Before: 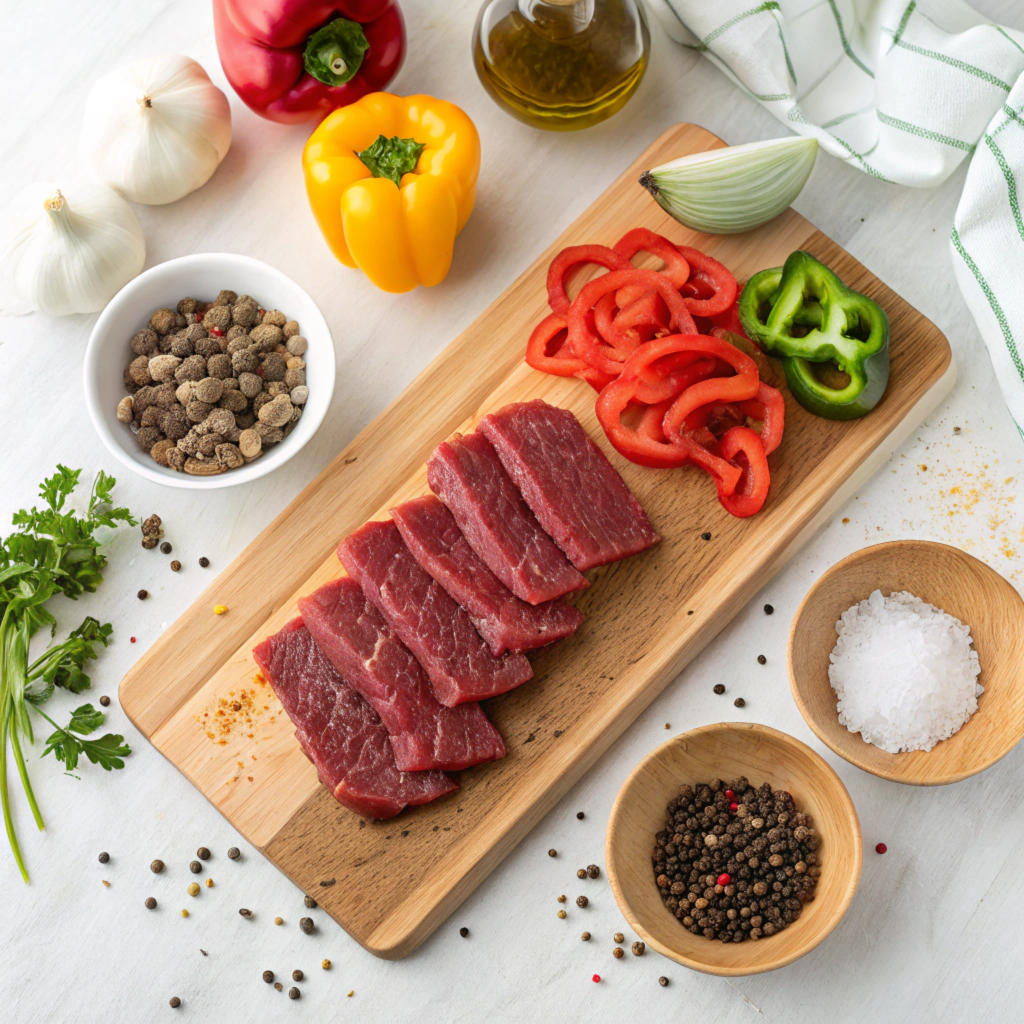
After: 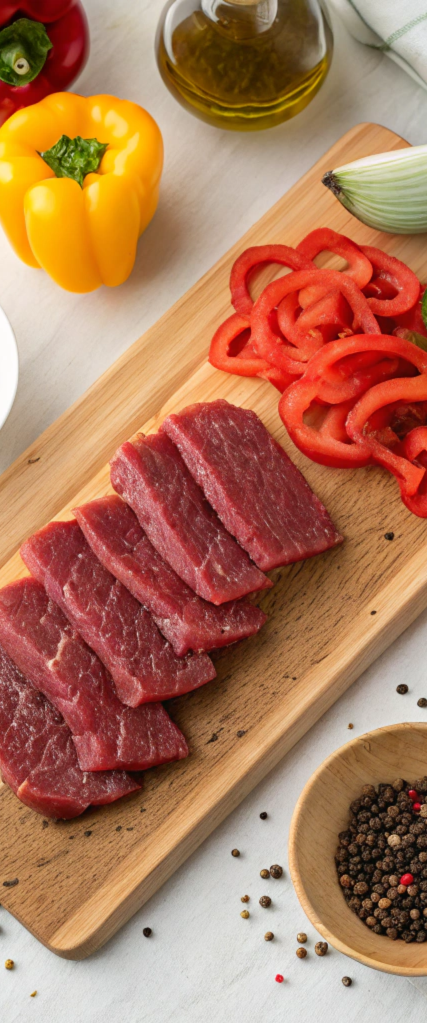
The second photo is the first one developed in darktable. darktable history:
crop: left 30.997%, right 27.237%
